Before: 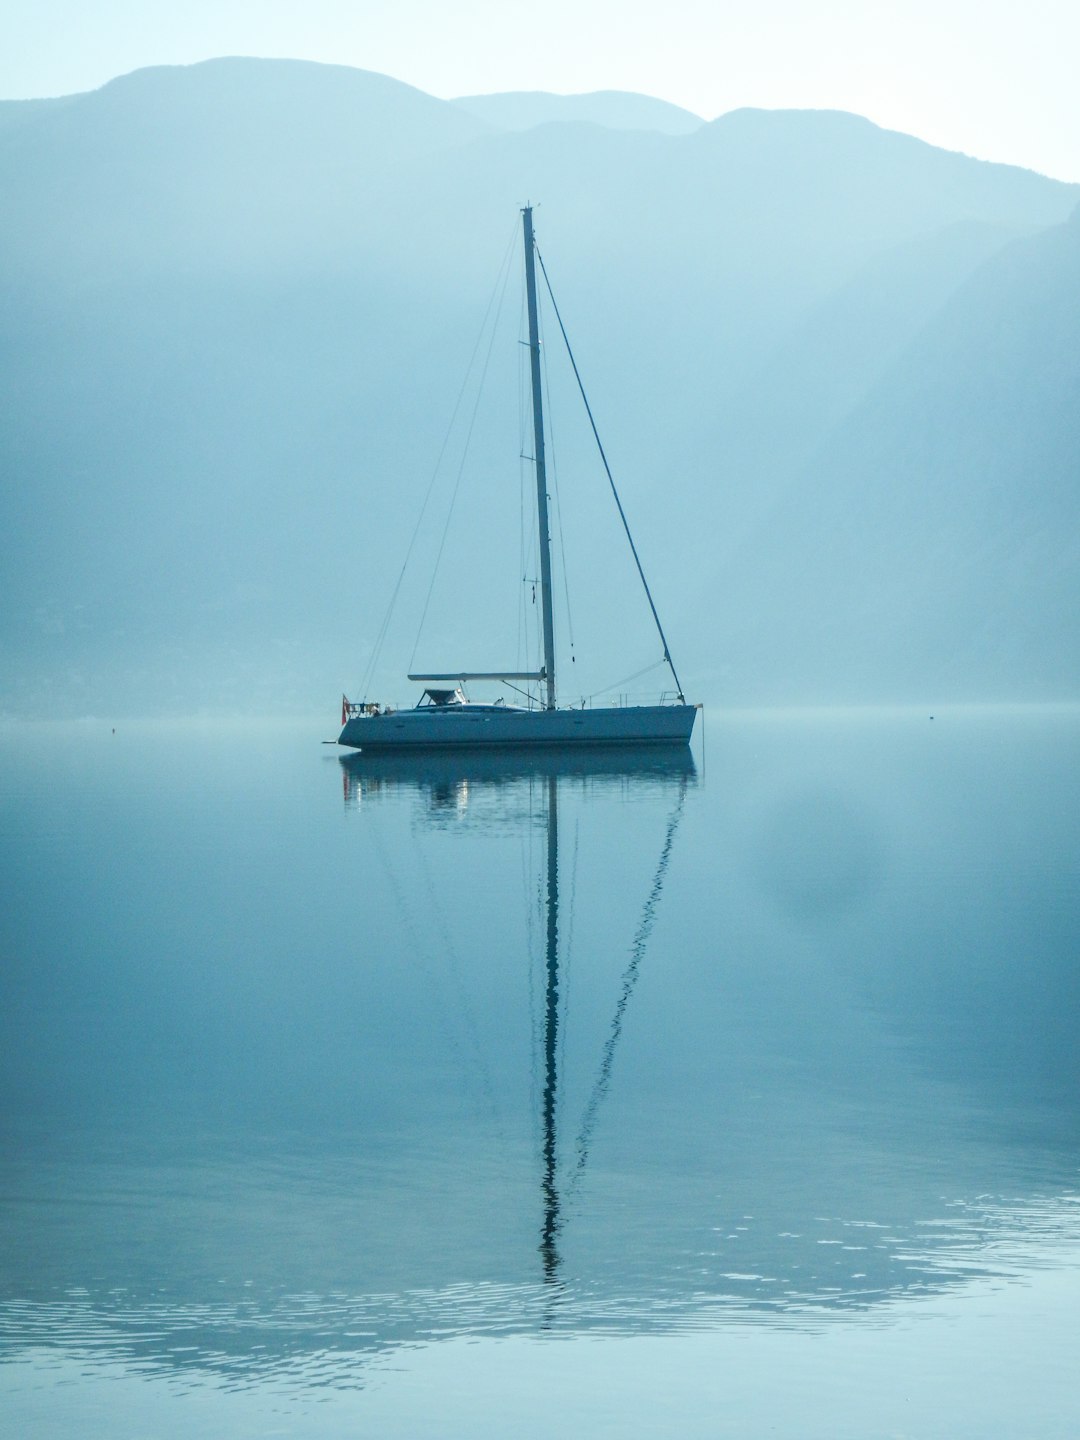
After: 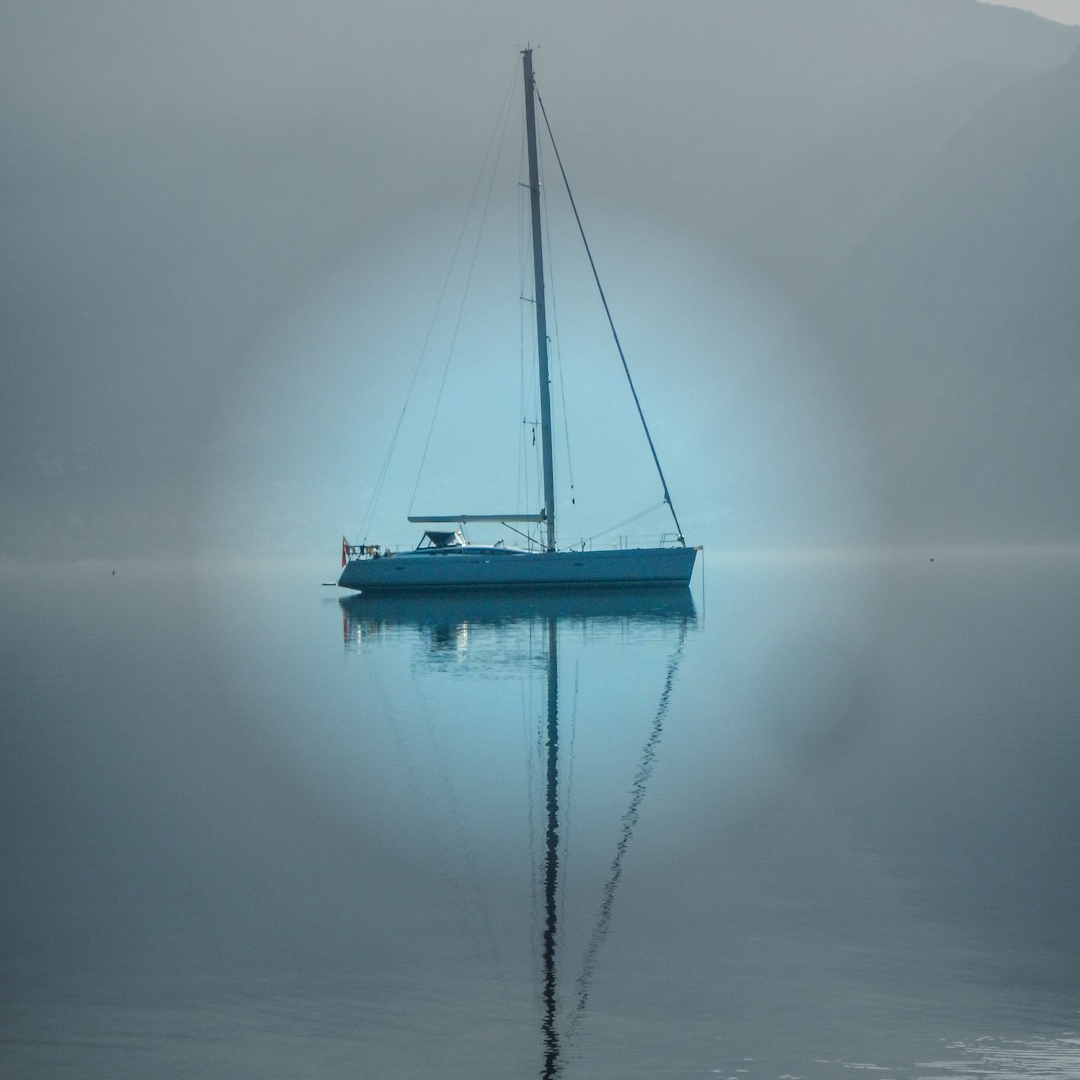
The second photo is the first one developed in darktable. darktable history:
vignetting: fall-off start 31.15%, fall-off radius 34.28%
crop: top 11.028%, bottom 13.963%
